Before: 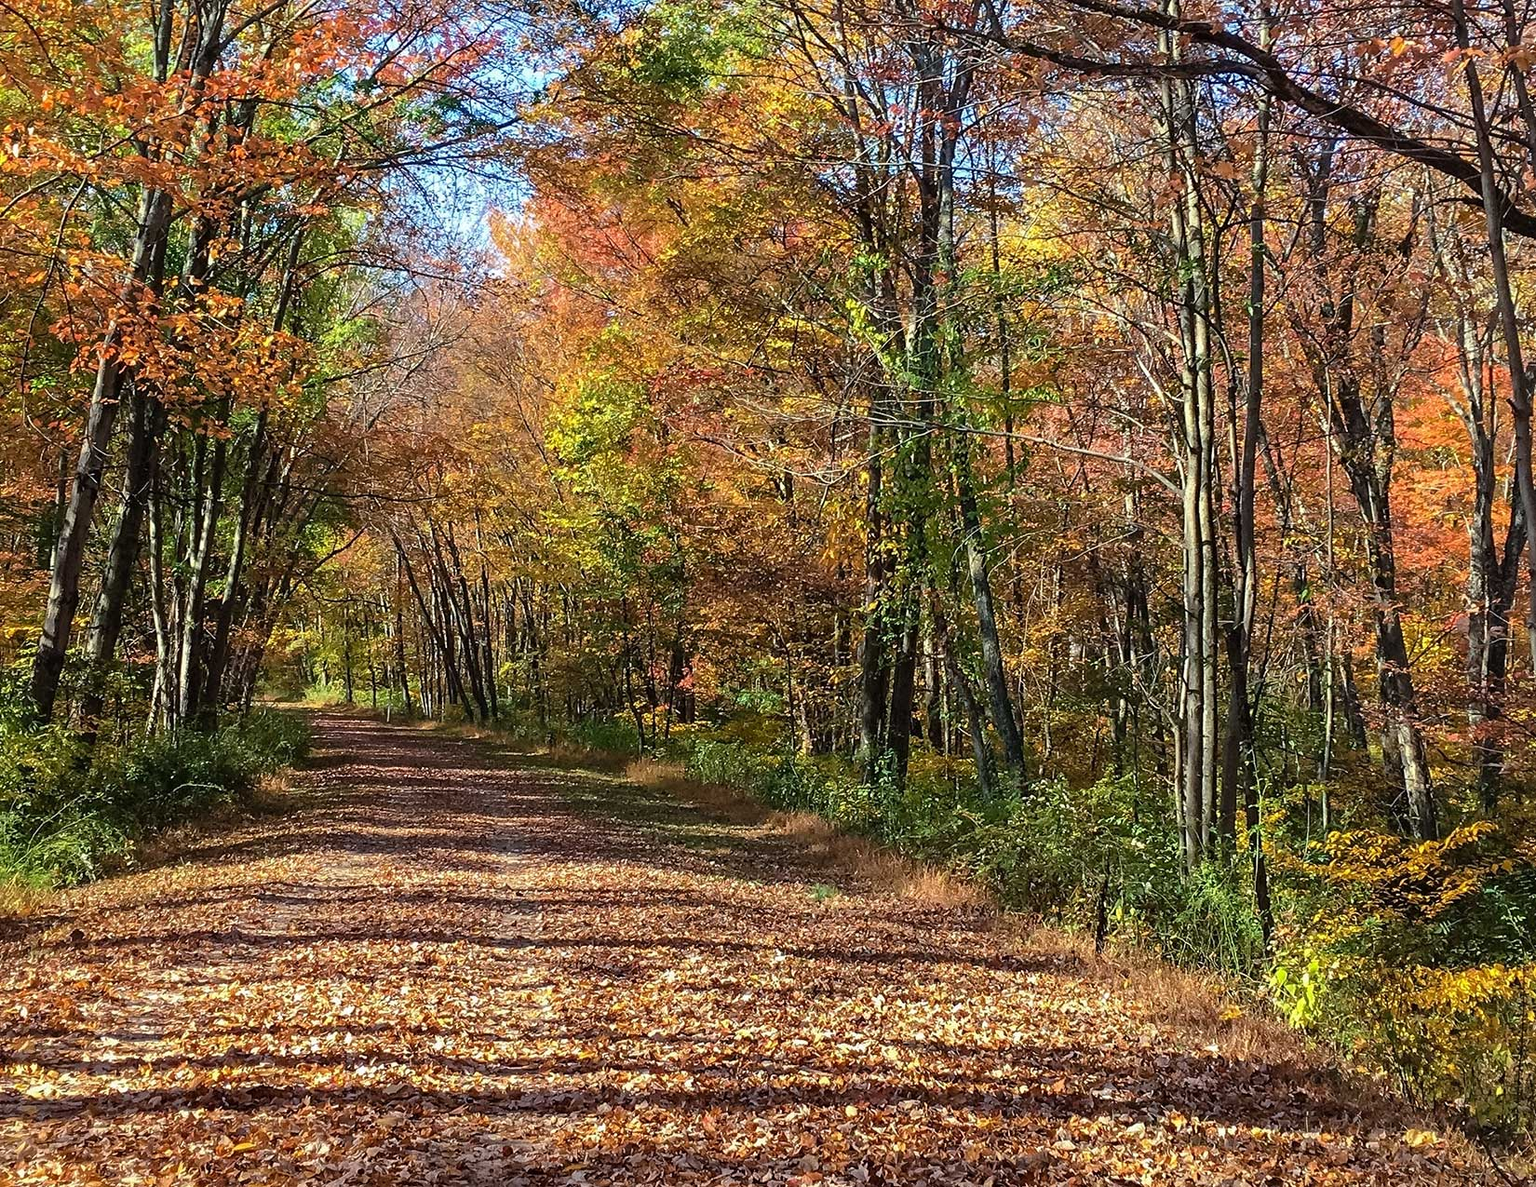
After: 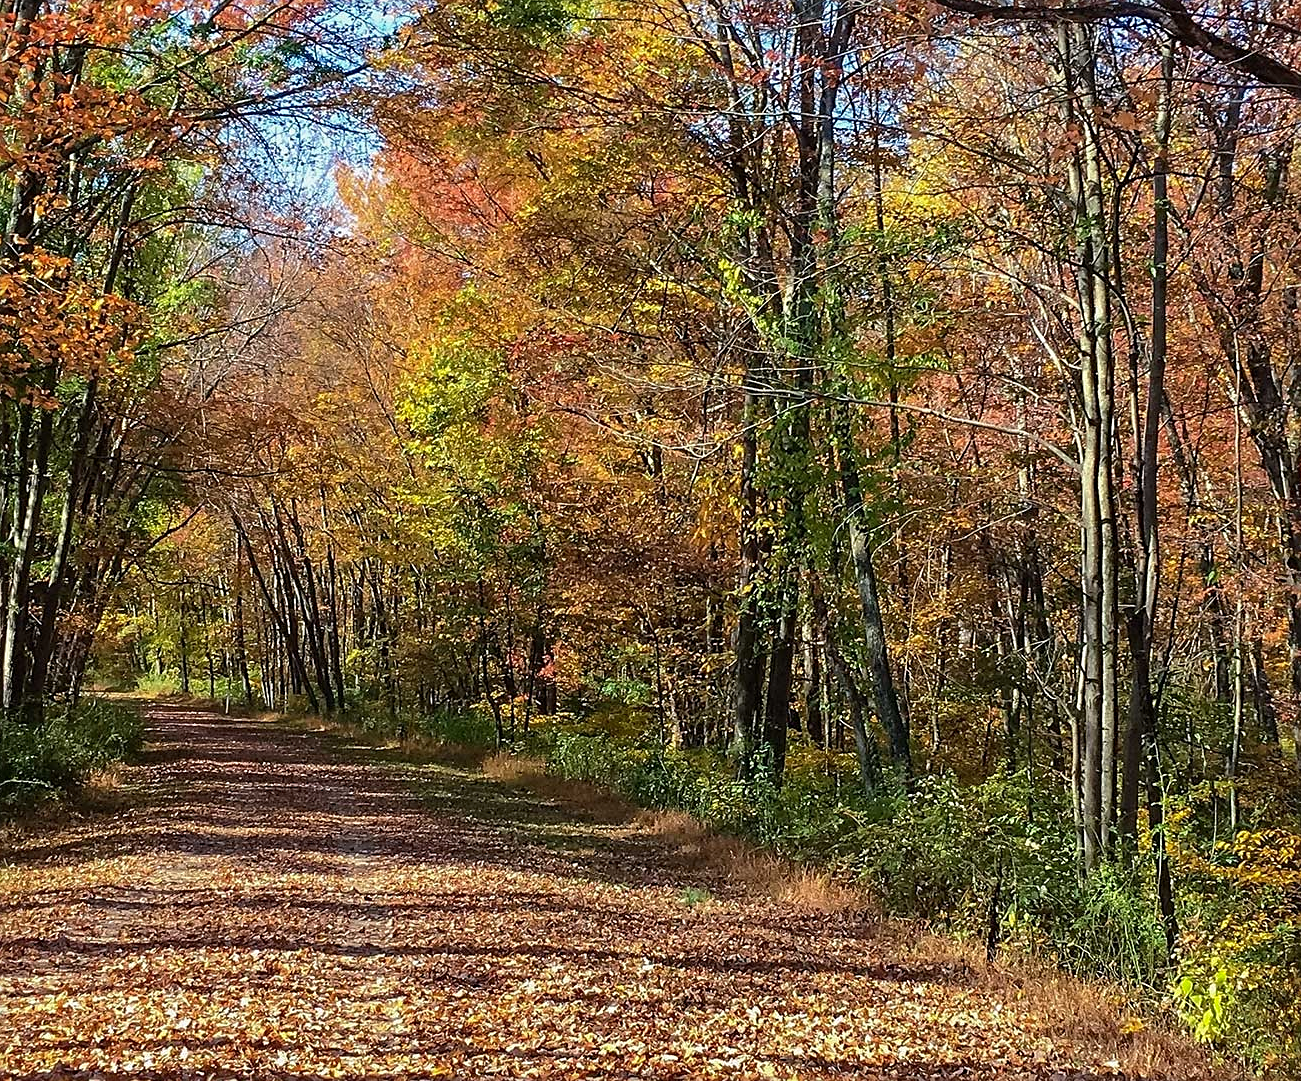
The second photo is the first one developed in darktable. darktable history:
shadows and highlights: shadows -20.53, white point adjustment -2.15, highlights -34.88
sharpen: radius 1.88, amount 0.412, threshold 1.649
crop: left 11.555%, top 4.925%, right 9.582%, bottom 10.245%
